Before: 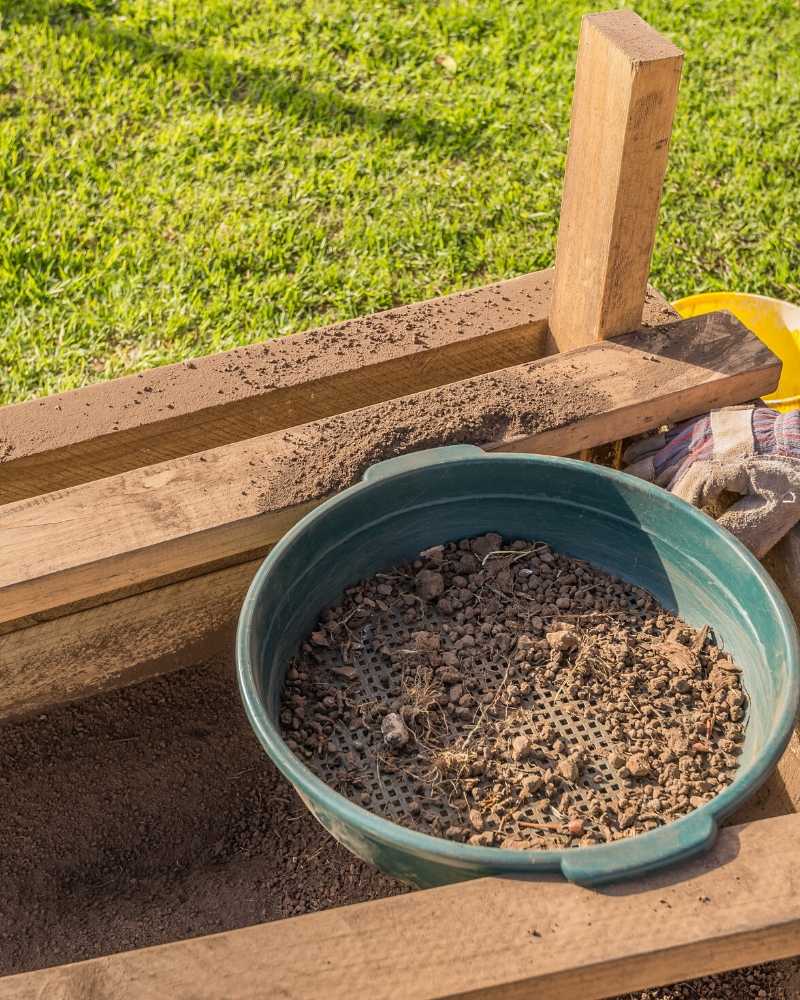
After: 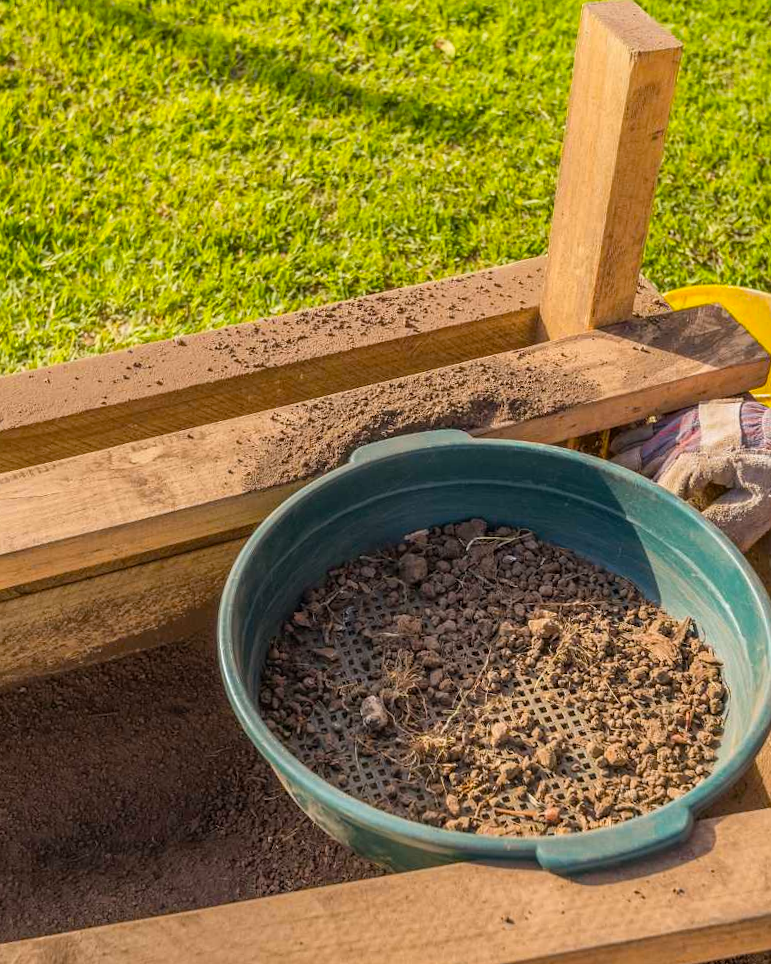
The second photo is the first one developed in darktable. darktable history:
color balance rgb: perceptual saturation grading › global saturation 20%, global vibrance 10%
crop and rotate: angle -1.69°
